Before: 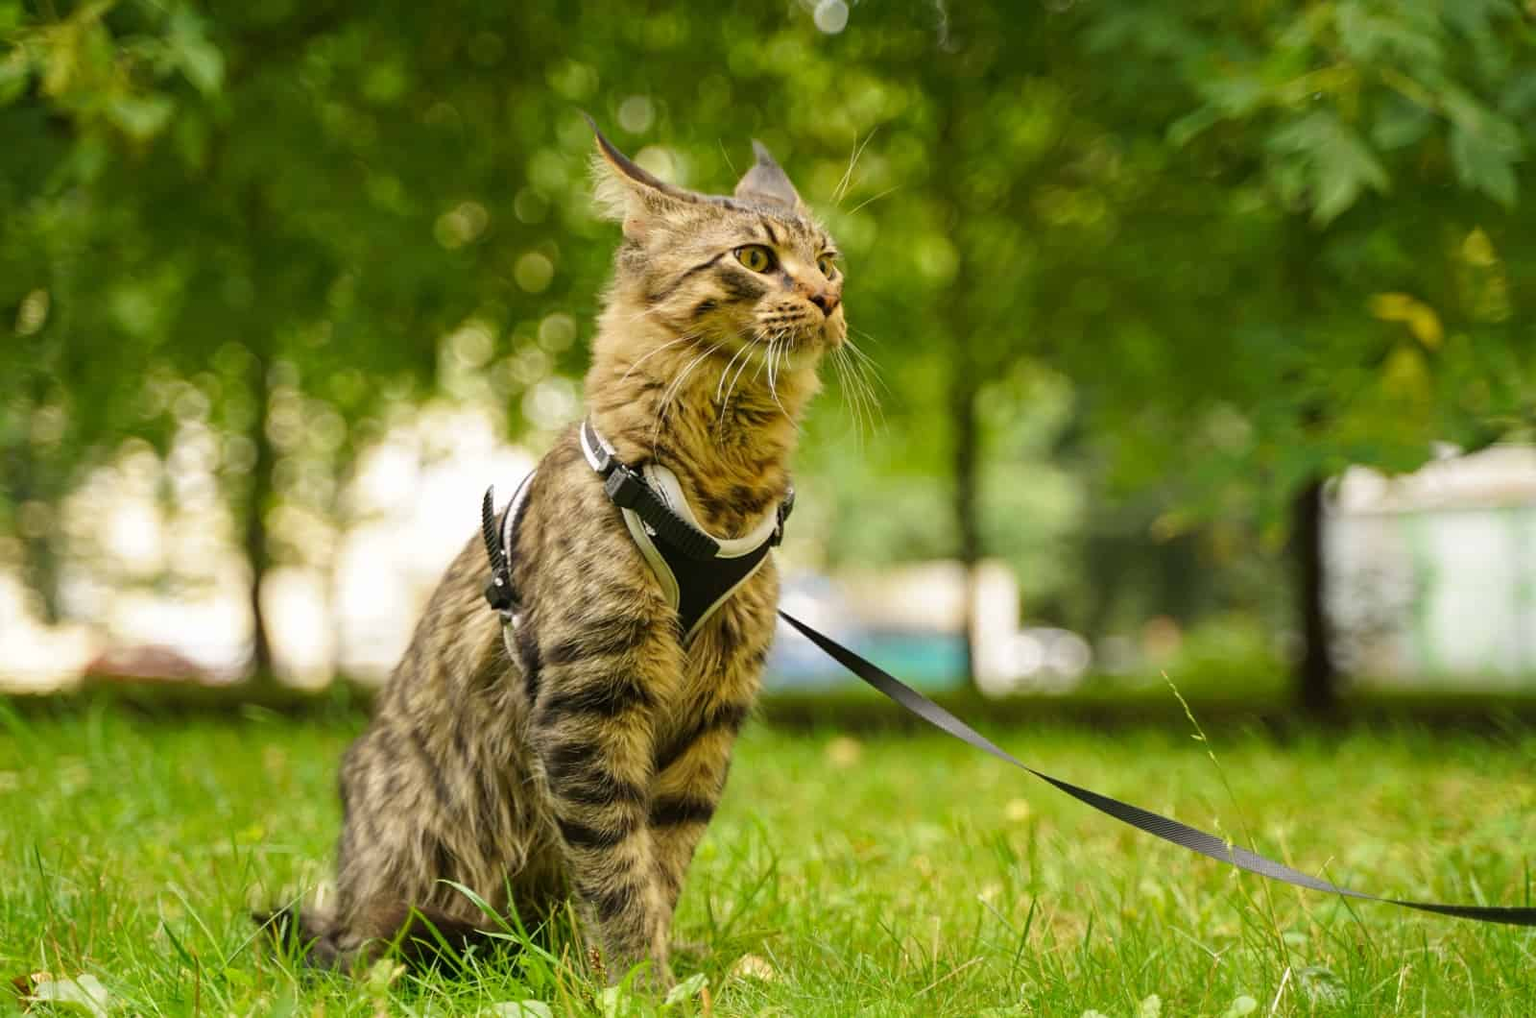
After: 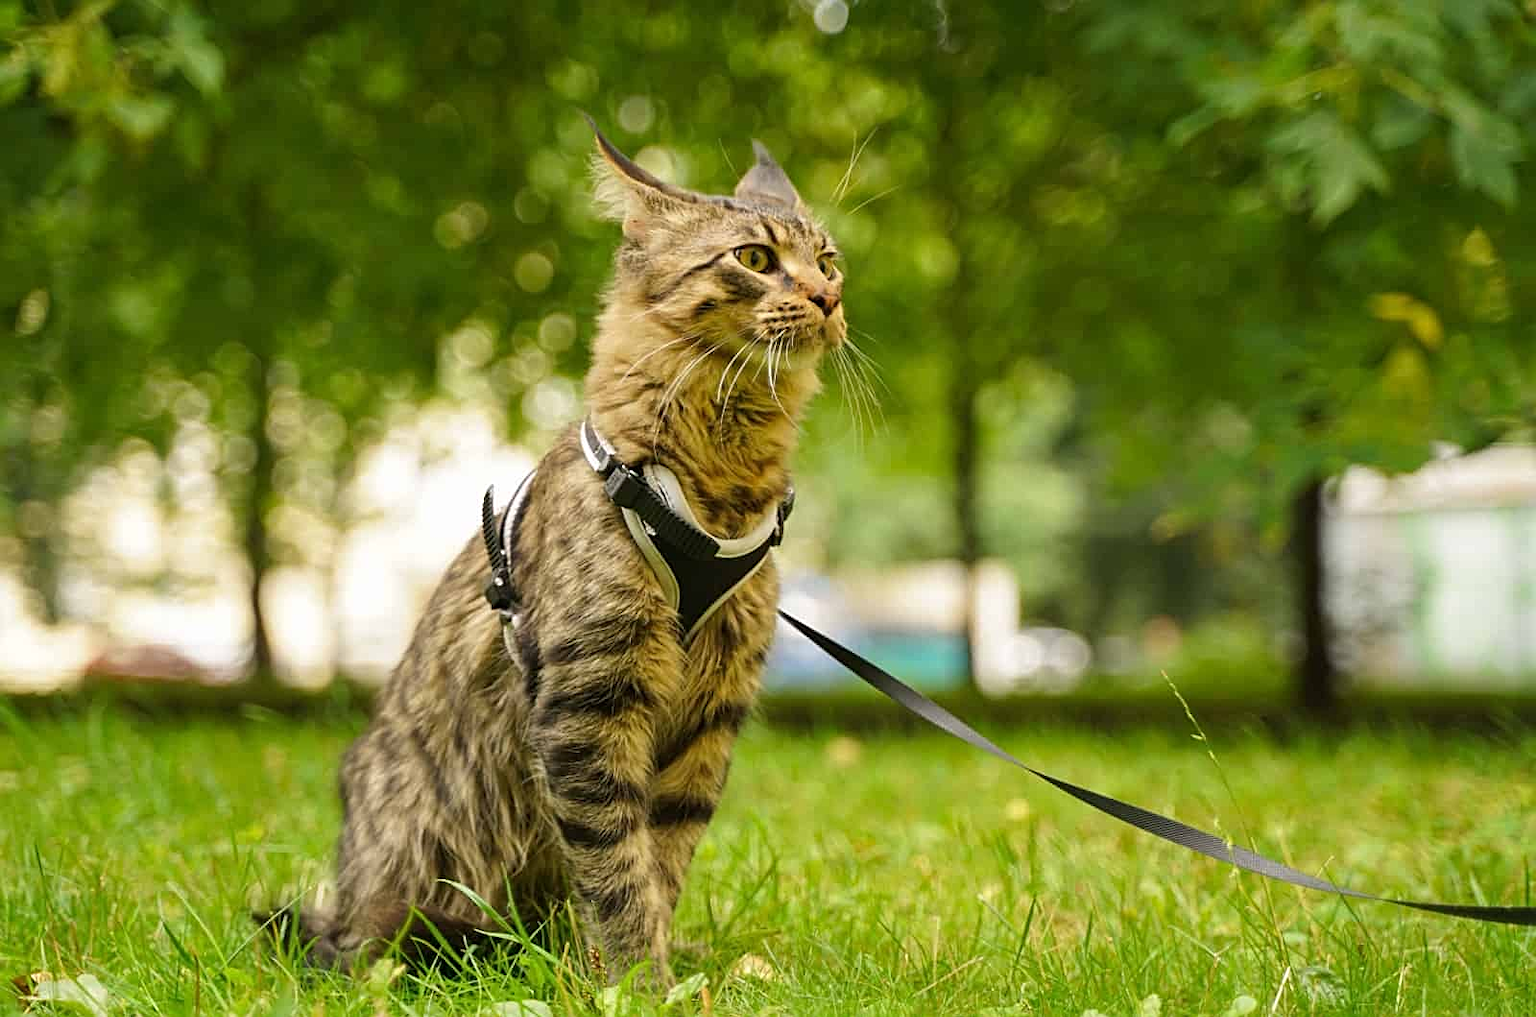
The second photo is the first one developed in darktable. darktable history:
sharpen: radius 2.214, amount 0.383, threshold 0.215
